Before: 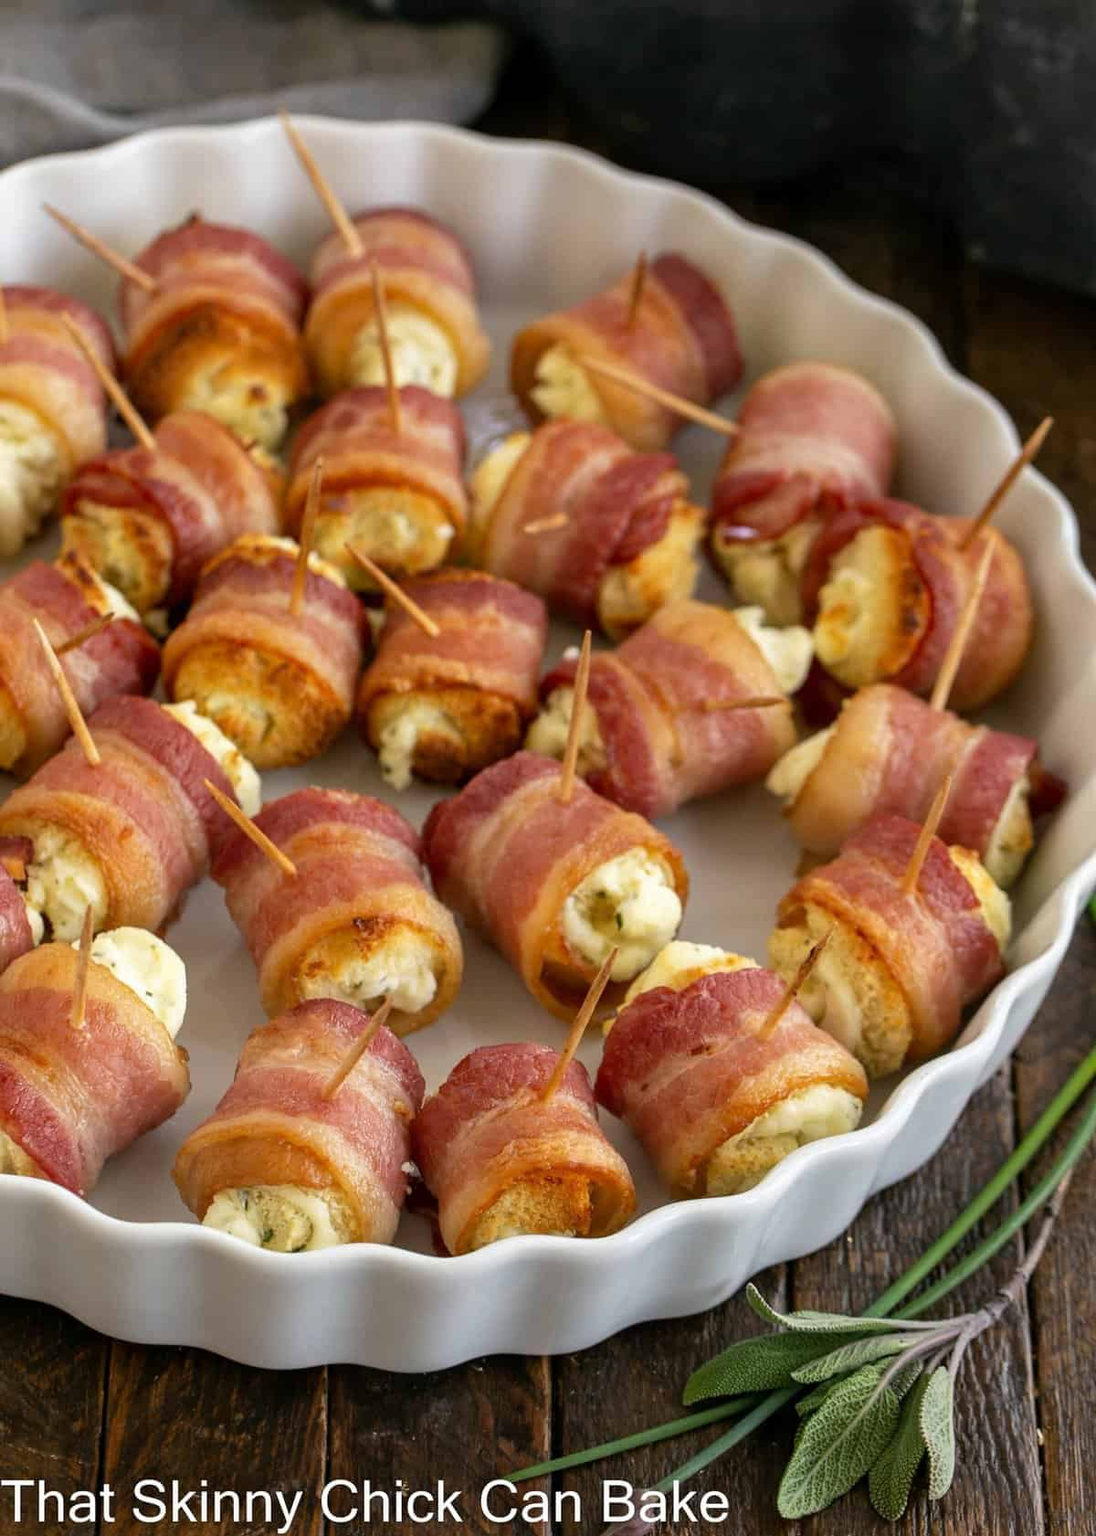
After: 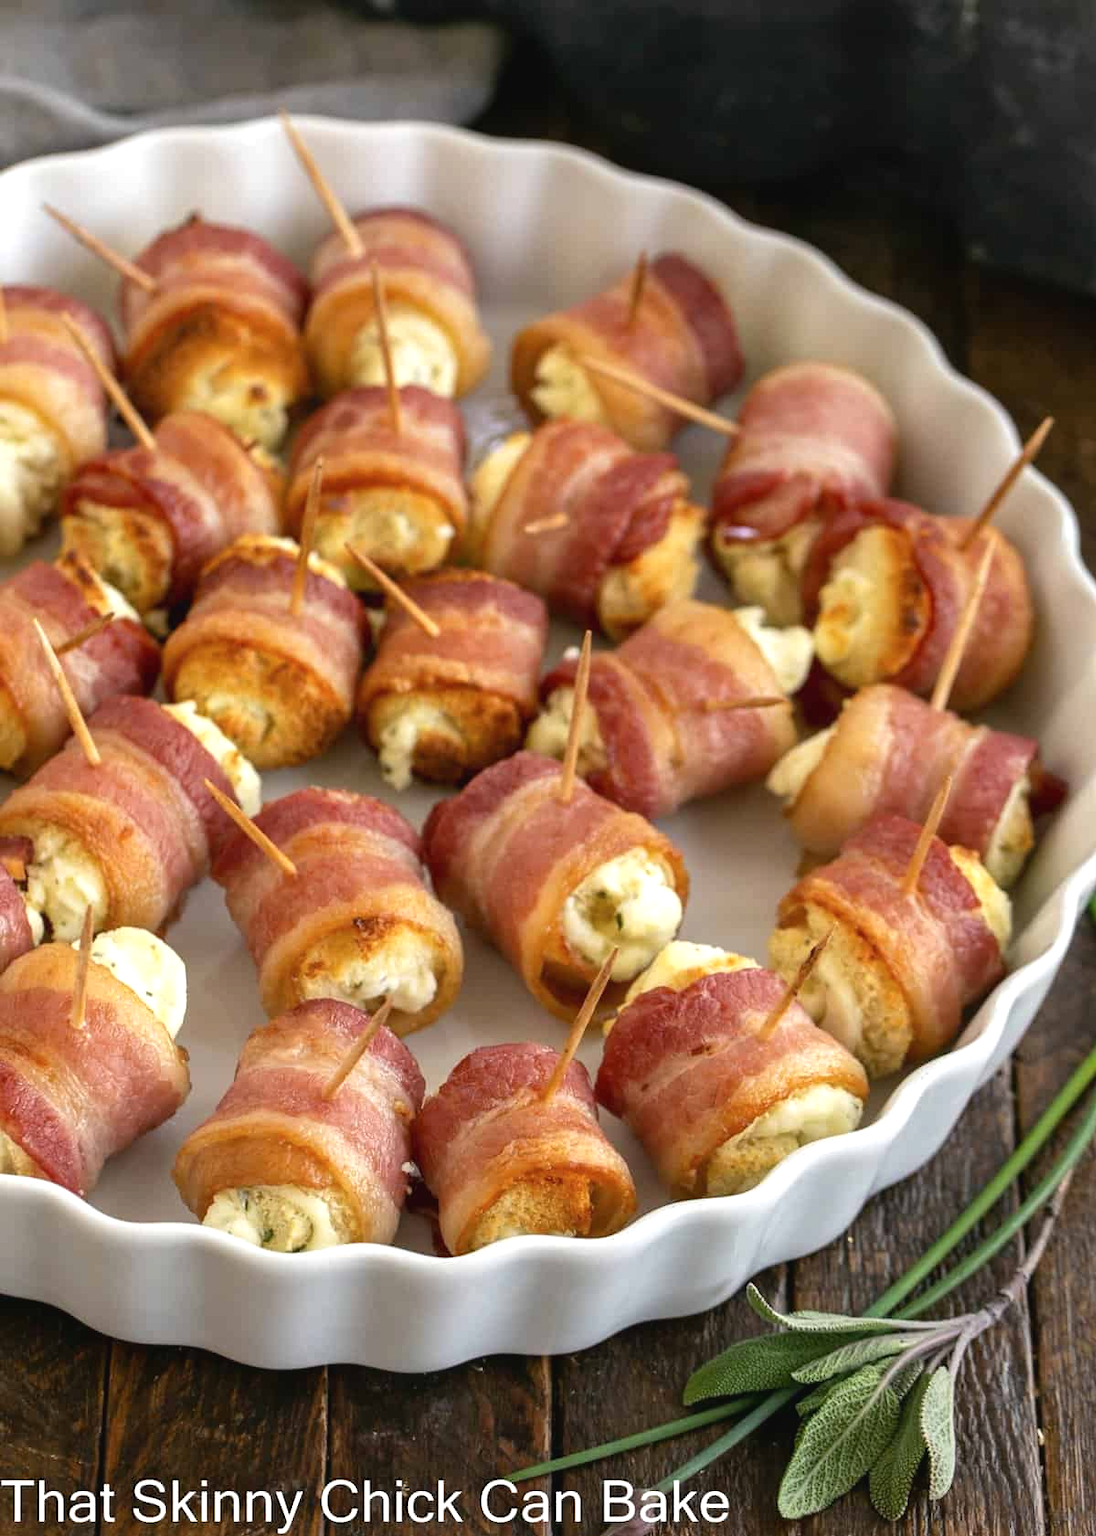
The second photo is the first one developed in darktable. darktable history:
exposure: black level correction 0.001, exposure 0.5 EV, compensate exposure bias true, compensate highlight preservation false
contrast brightness saturation: contrast -0.08, brightness -0.04, saturation -0.11
